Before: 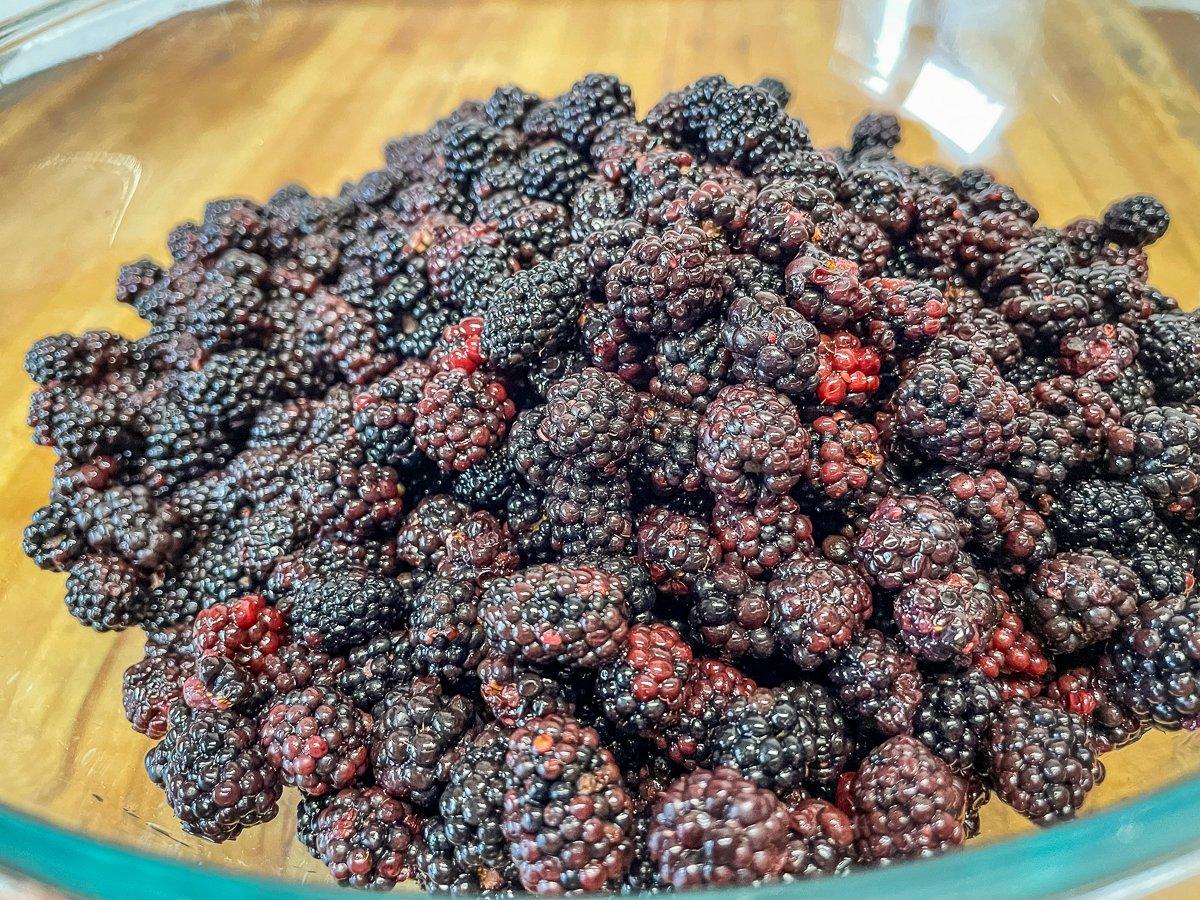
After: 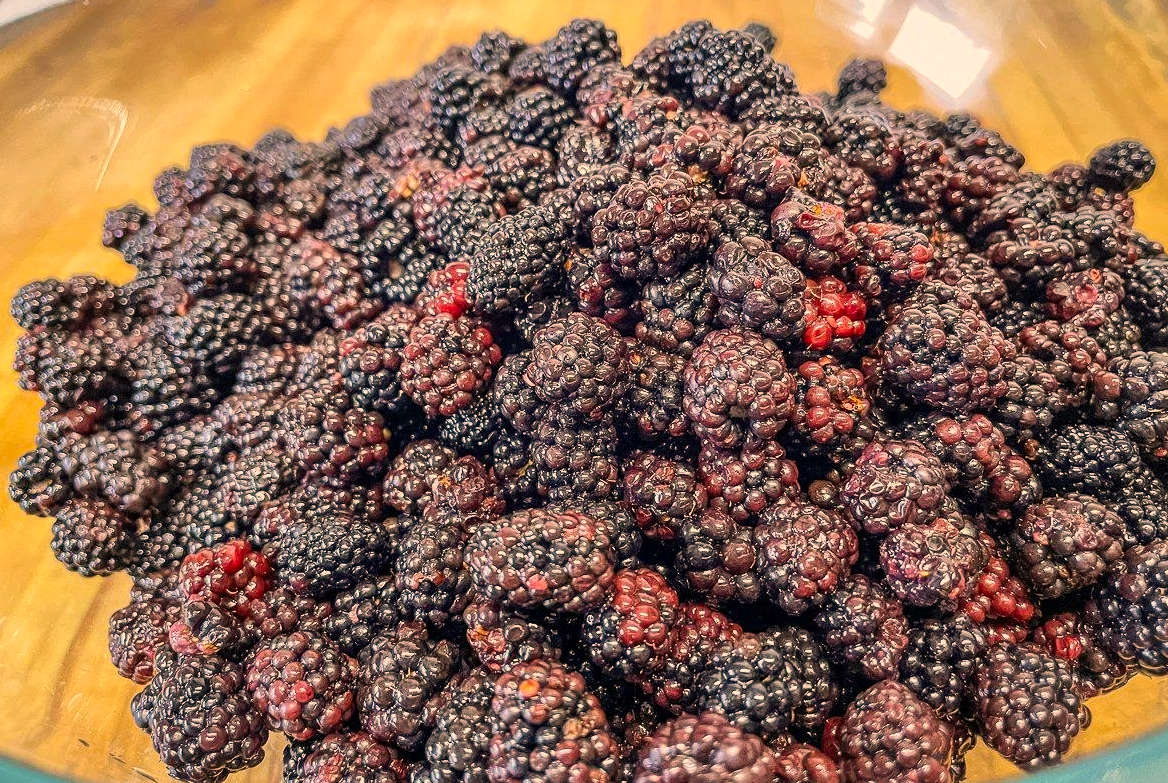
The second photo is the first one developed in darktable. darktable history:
crop: left 1.214%, top 6.114%, right 1.398%, bottom 6.869%
color correction: highlights a* 17.68, highlights b* 19.05
